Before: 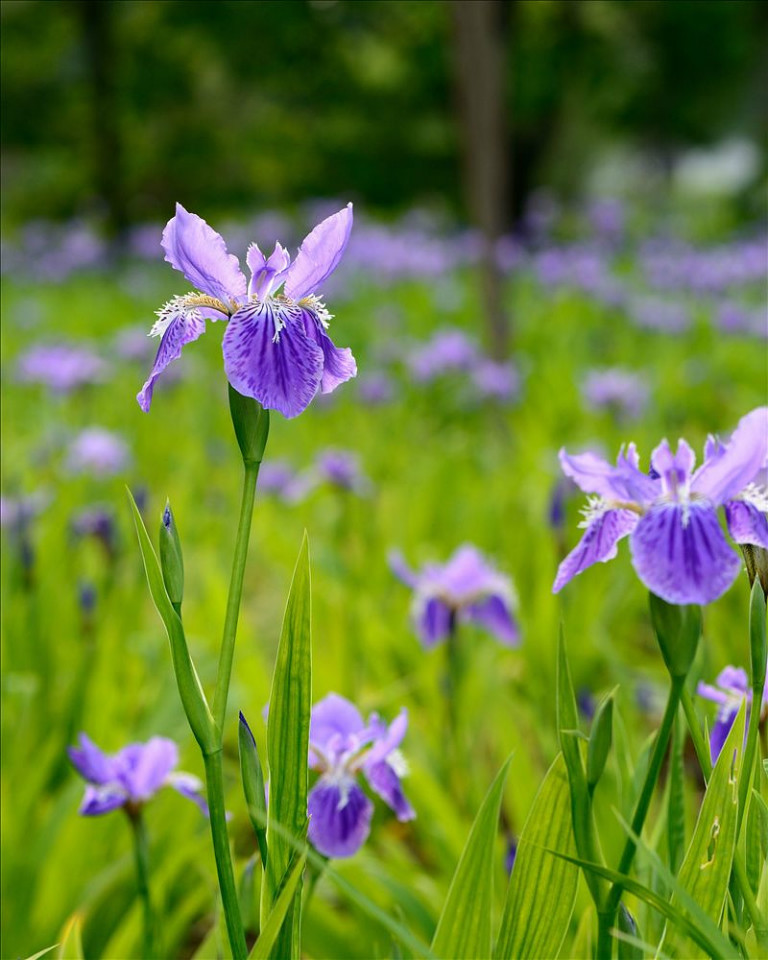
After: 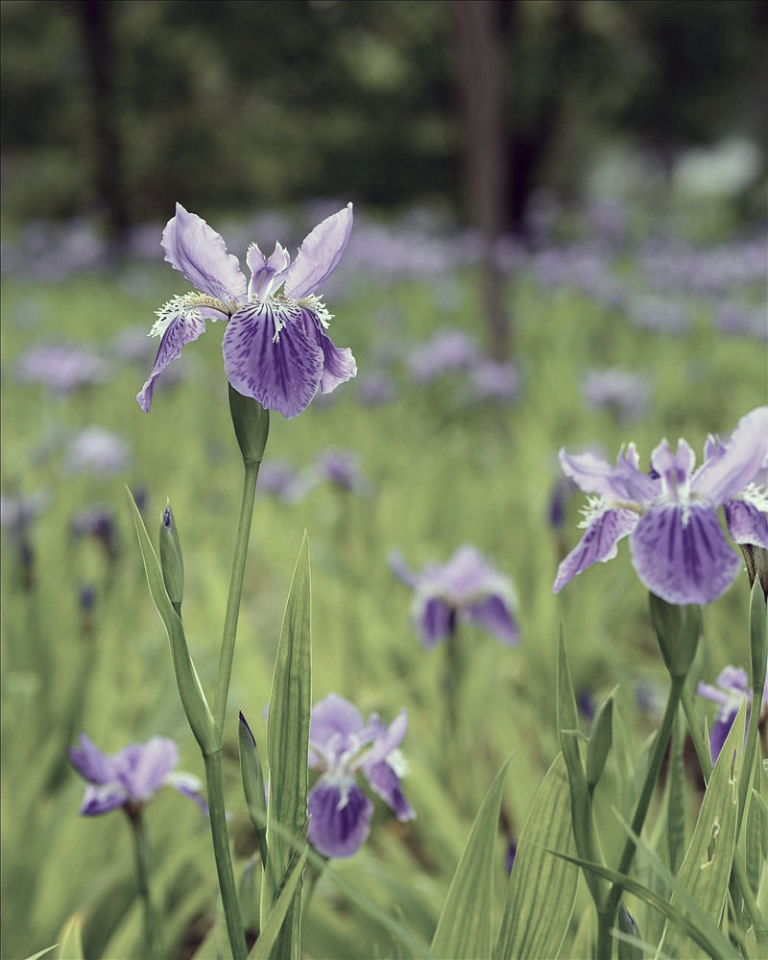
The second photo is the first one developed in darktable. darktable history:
color correction: highlights a* -20.47, highlights b* 20.23, shadows a* 19.81, shadows b* -19.83, saturation 0.419
